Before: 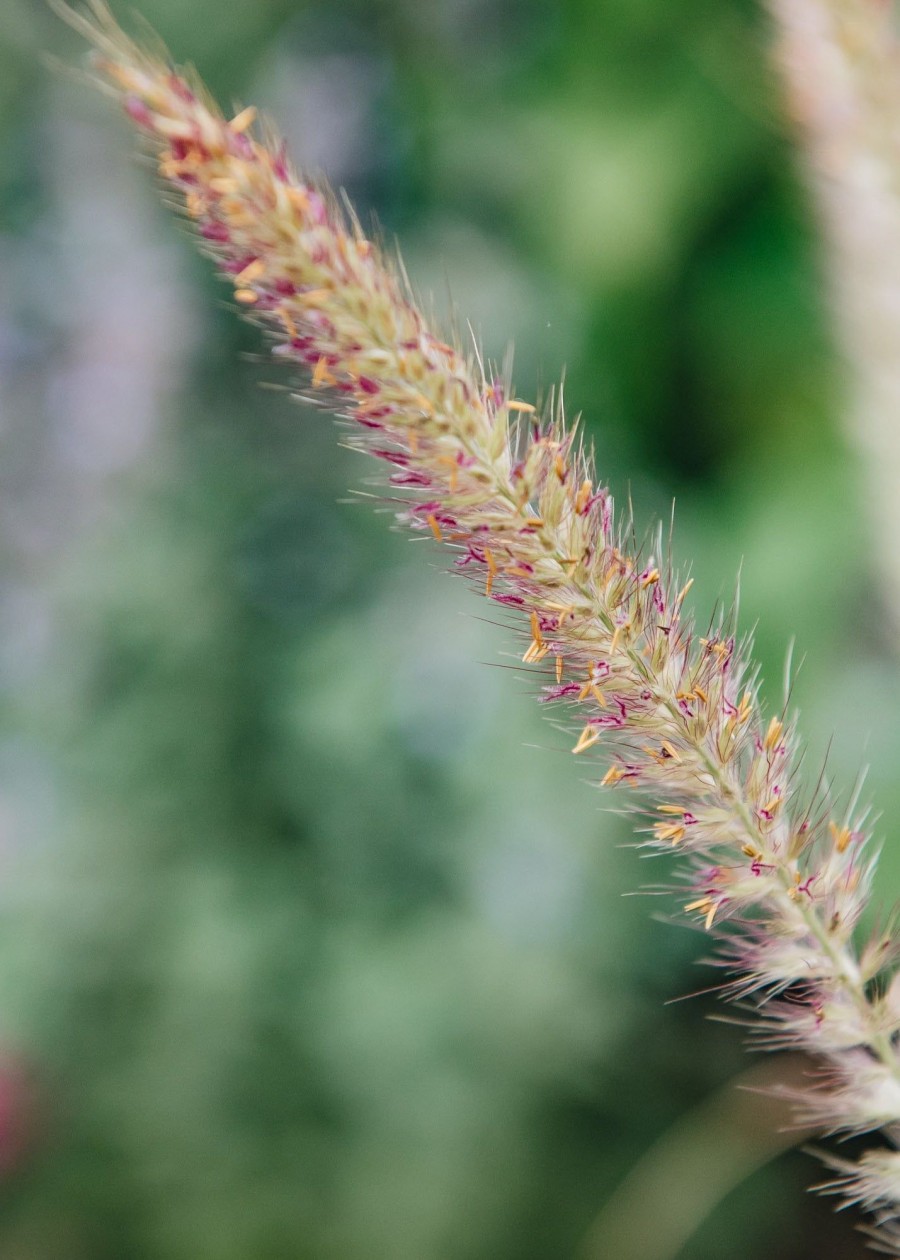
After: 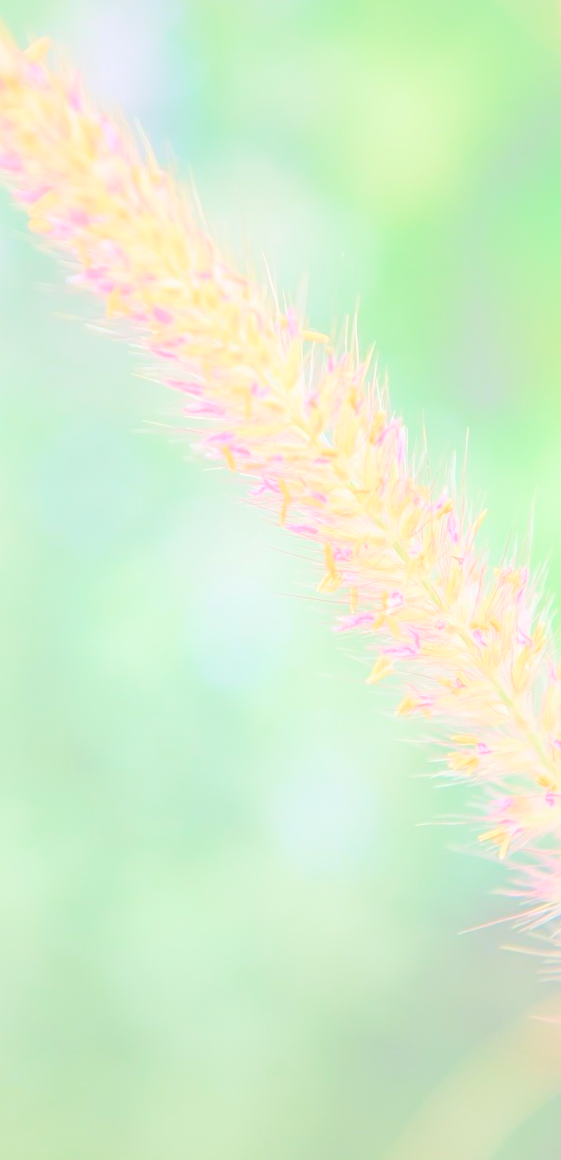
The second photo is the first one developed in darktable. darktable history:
crop and rotate: left 22.918%, top 5.629%, right 14.711%, bottom 2.247%
exposure: compensate highlight preservation false
bloom: size 70%, threshold 25%, strength 70%
sharpen: on, module defaults
